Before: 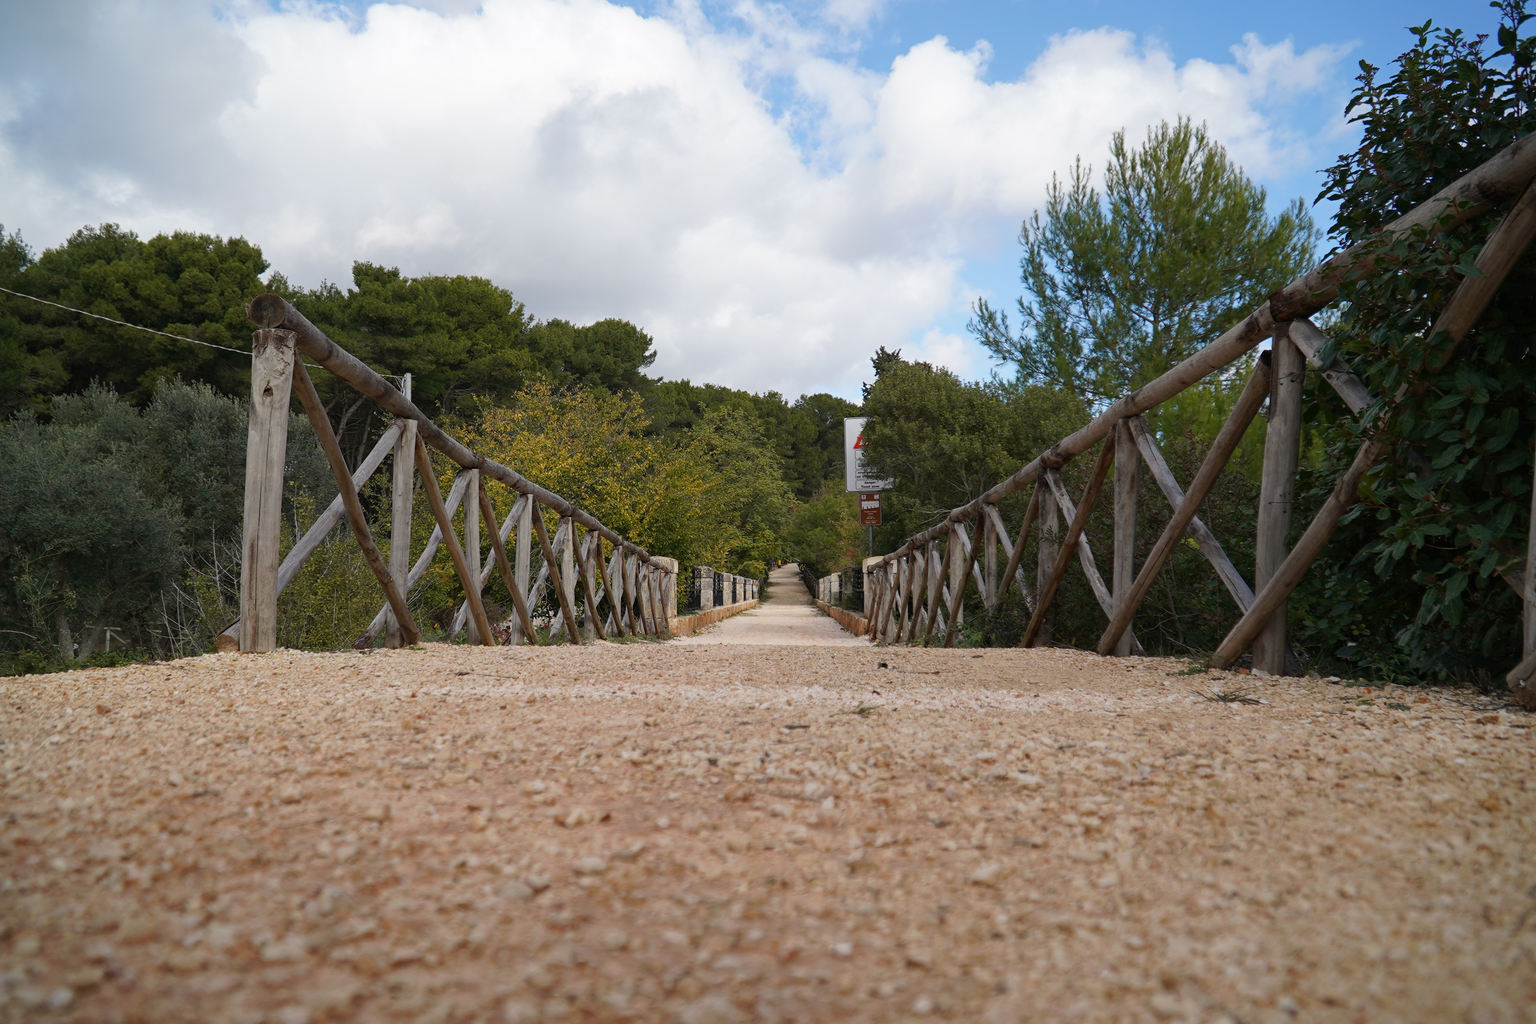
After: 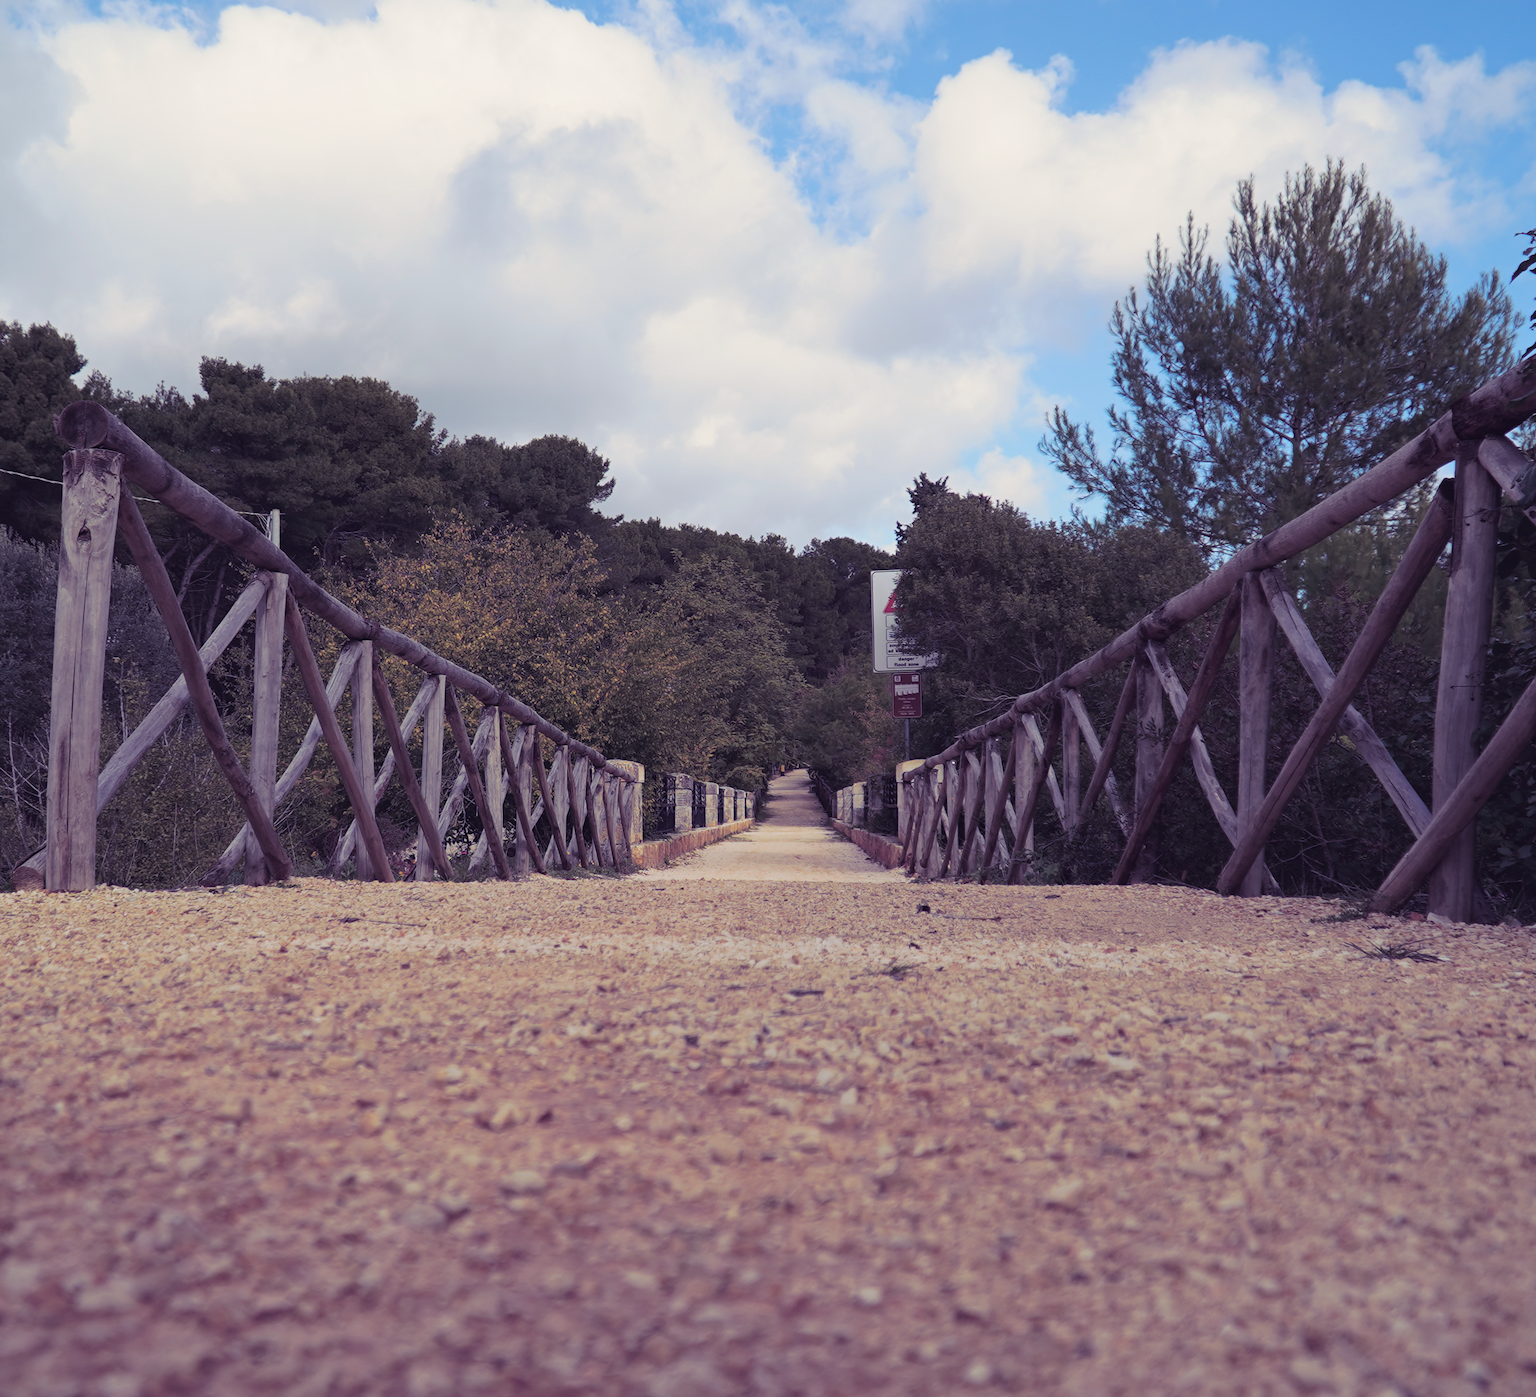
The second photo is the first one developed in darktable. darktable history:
color balance rgb: perceptual saturation grading › global saturation 20%, global vibrance 20%
split-toning: shadows › hue 255.6°, shadows › saturation 0.66, highlights › hue 43.2°, highlights › saturation 0.68, balance -50.1
crop: left 13.443%, right 13.31%
contrast brightness saturation: contrast -0.1, saturation -0.1
